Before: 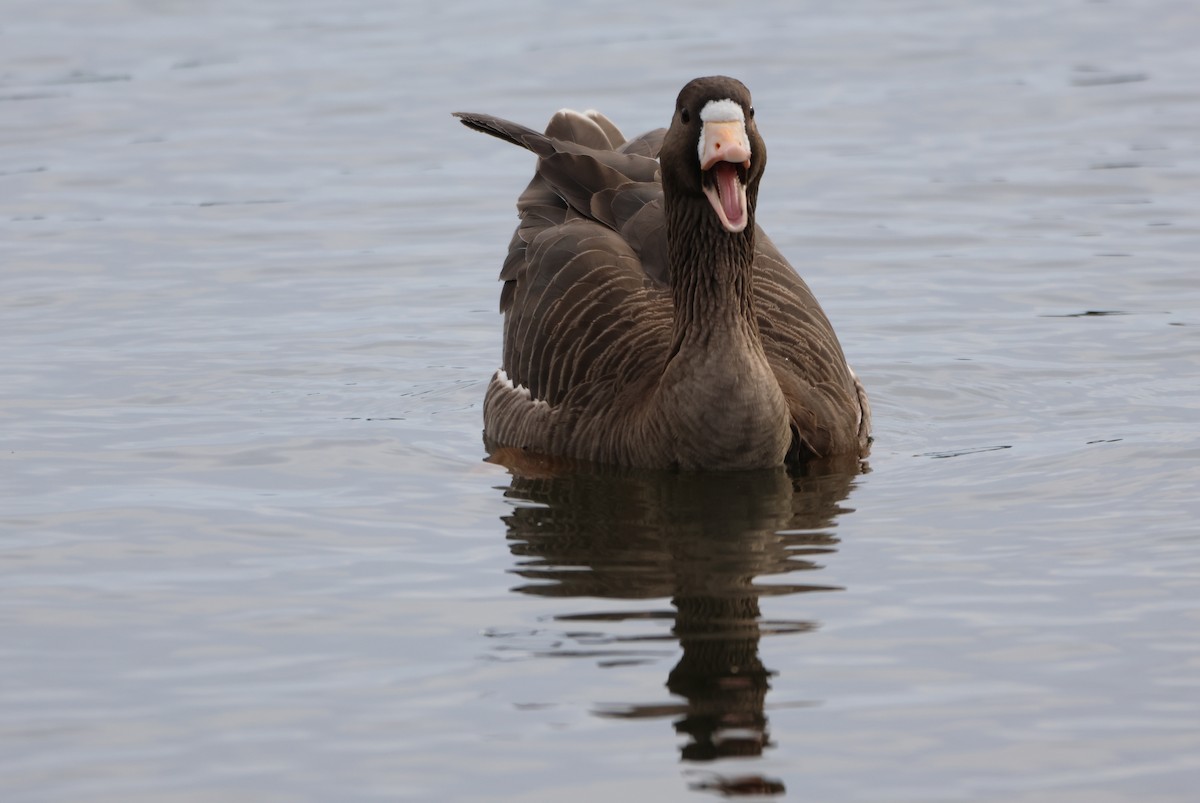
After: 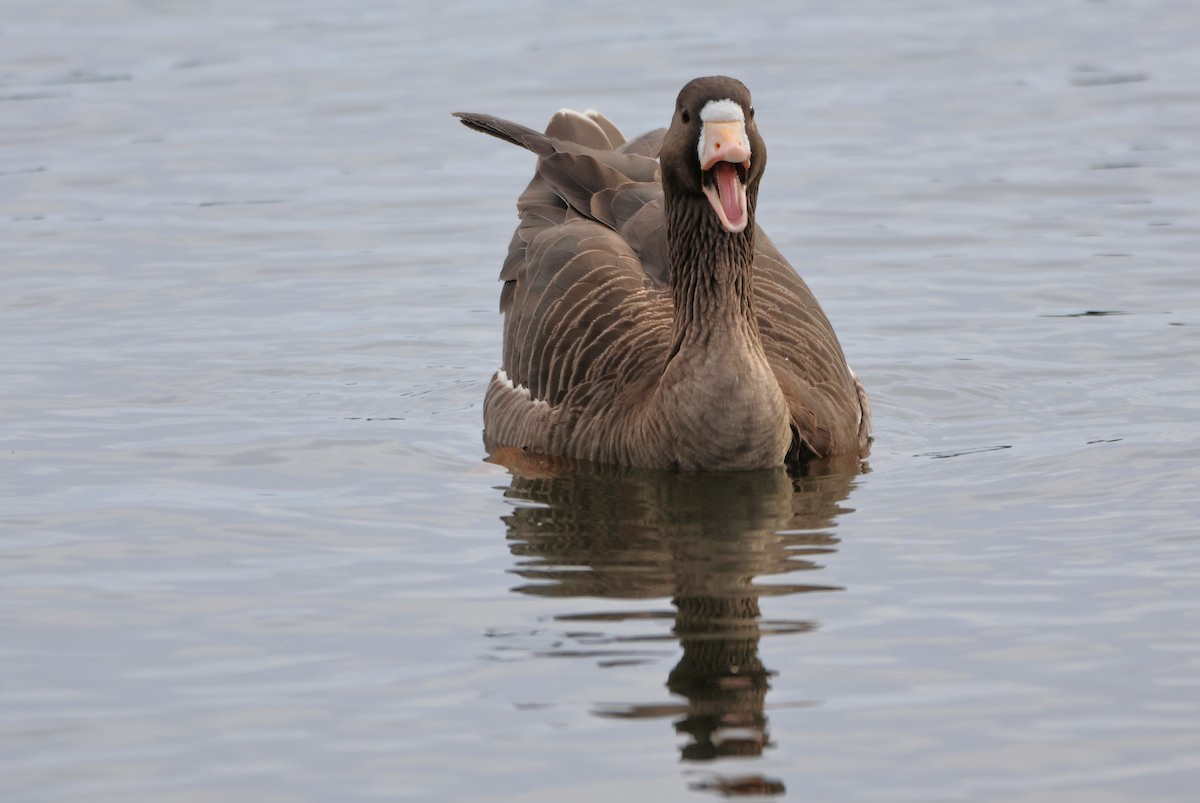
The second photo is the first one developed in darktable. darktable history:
exposure: compensate highlight preservation false
tone equalizer: -7 EV 0.165 EV, -6 EV 0.62 EV, -5 EV 1.12 EV, -4 EV 1.31 EV, -3 EV 1.12 EV, -2 EV 0.6 EV, -1 EV 0.149 EV
